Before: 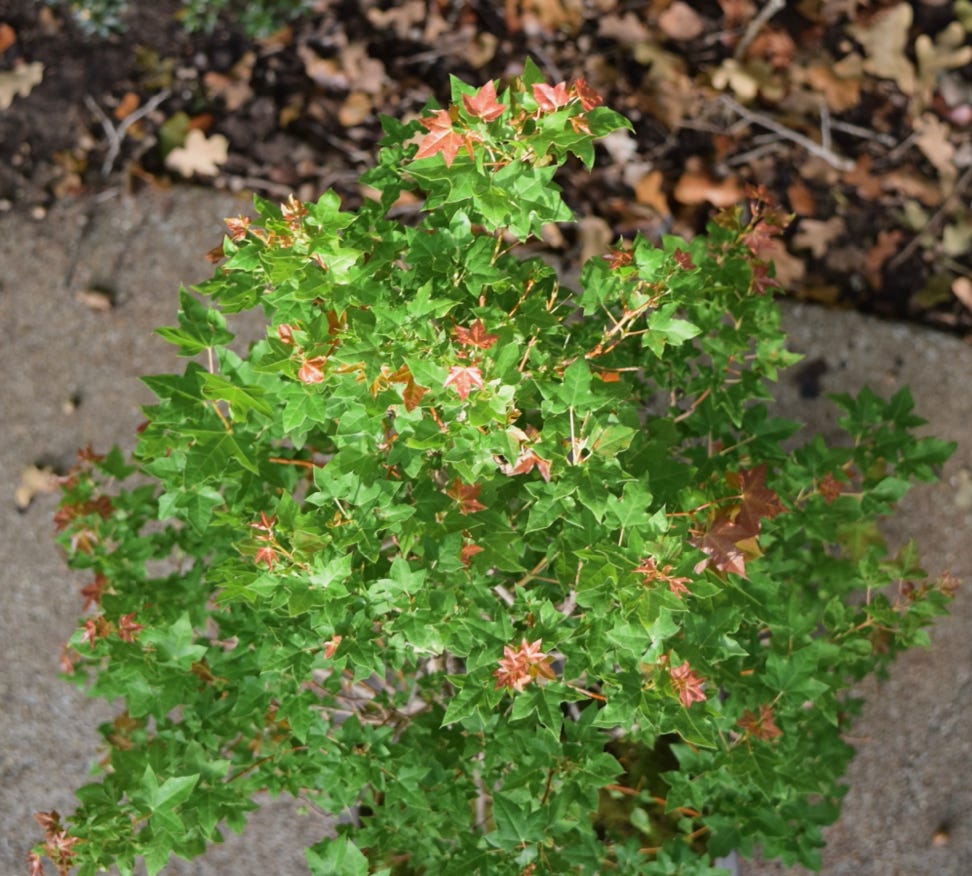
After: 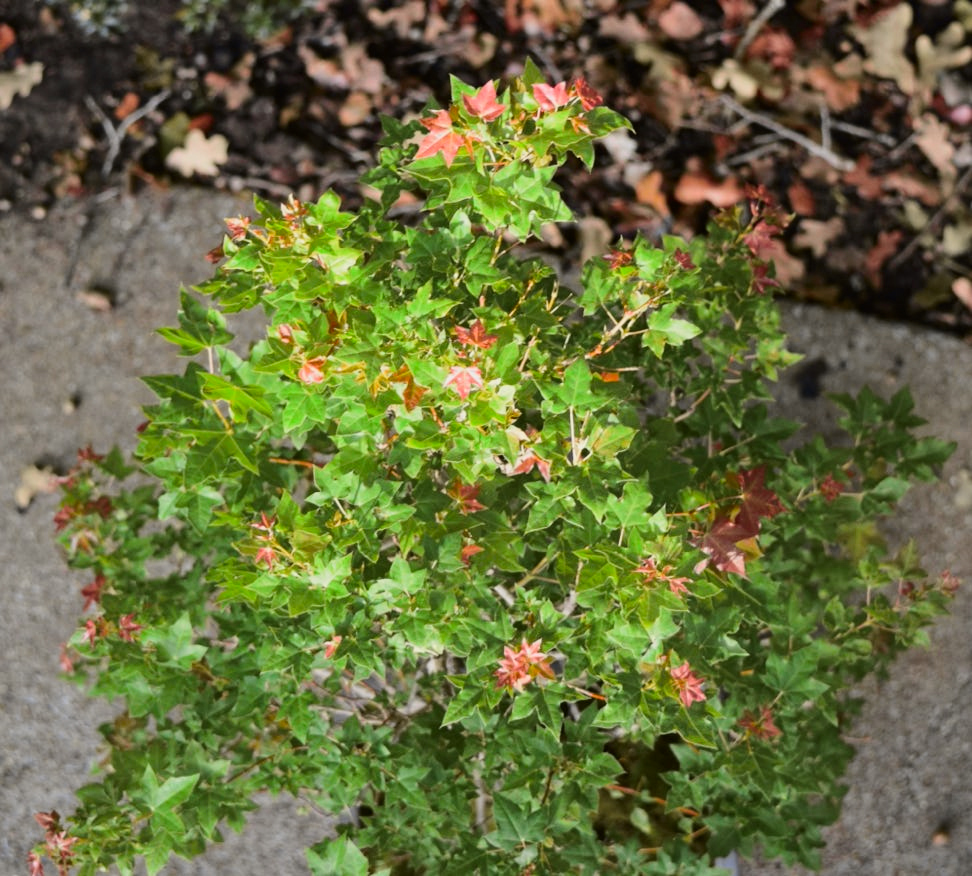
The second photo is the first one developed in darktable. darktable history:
white balance: red 0.988, blue 1.017
tone curve: curves: ch0 [(0, 0) (0.087, 0.054) (0.281, 0.245) (0.506, 0.526) (0.8, 0.824) (0.994, 0.955)]; ch1 [(0, 0) (0.27, 0.195) (0.406, 0.435) (0.452, 0.474) (0.495, 0.5) (0.514, 0.508) (0.563, 0.584) (0.654, 0.689) (1, 1)]; ch2 [(0, 0) (0.269, 0.299) (0.459, 0.441) (0.498, 0.499) (0.523, 0.52) (0.551, 0.549) (0.633, 0.625) (0.659, 0.681) (0.718, 0.764) (1, 1)], color space Lab, independent channels, preserve colors none
